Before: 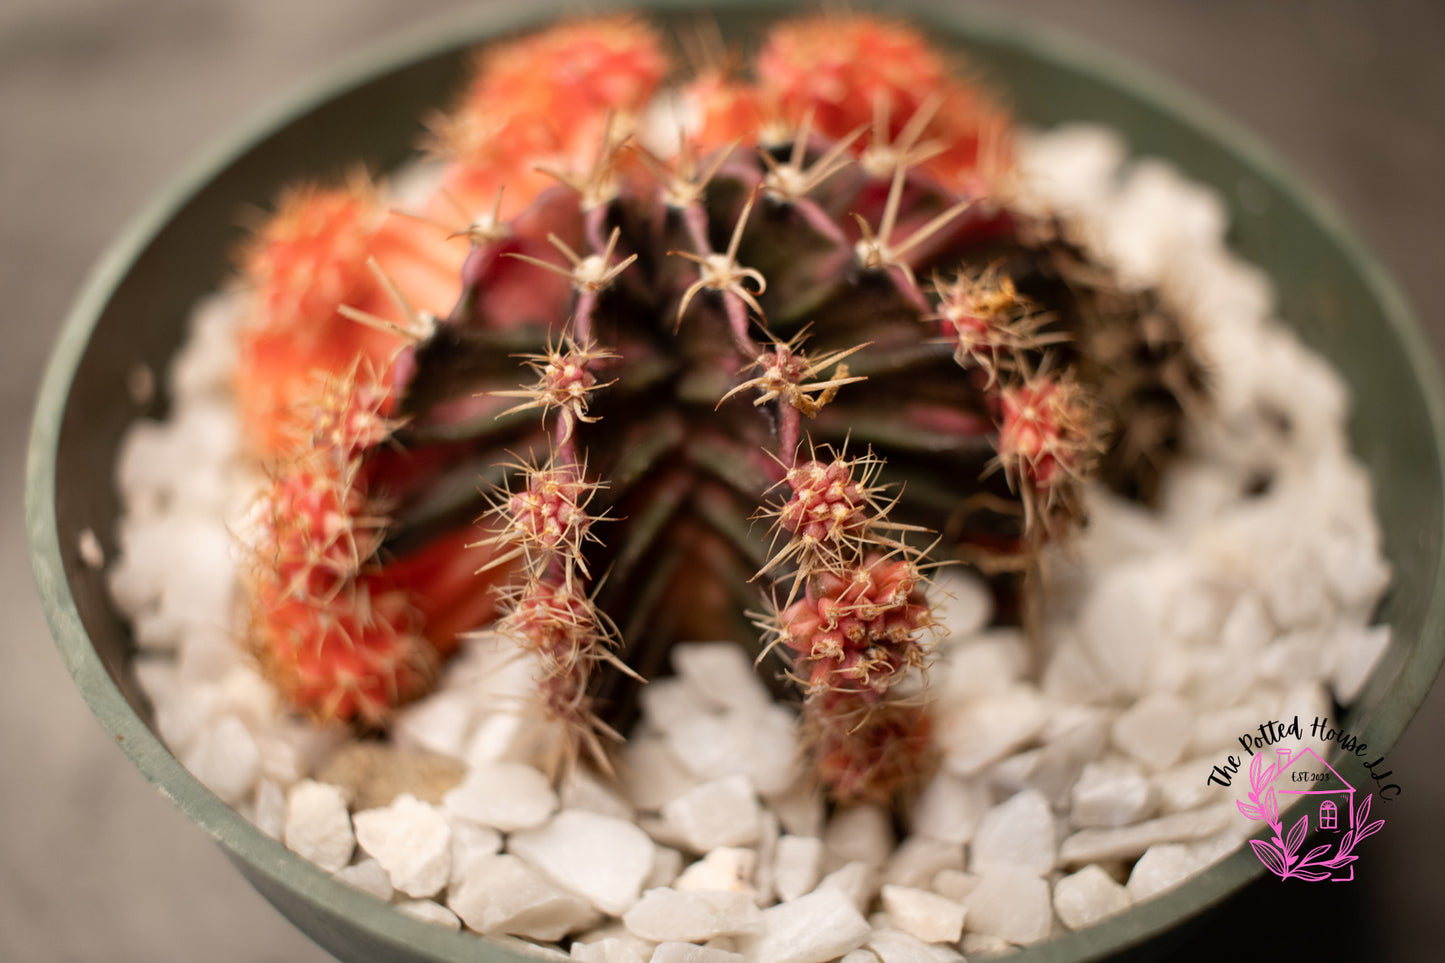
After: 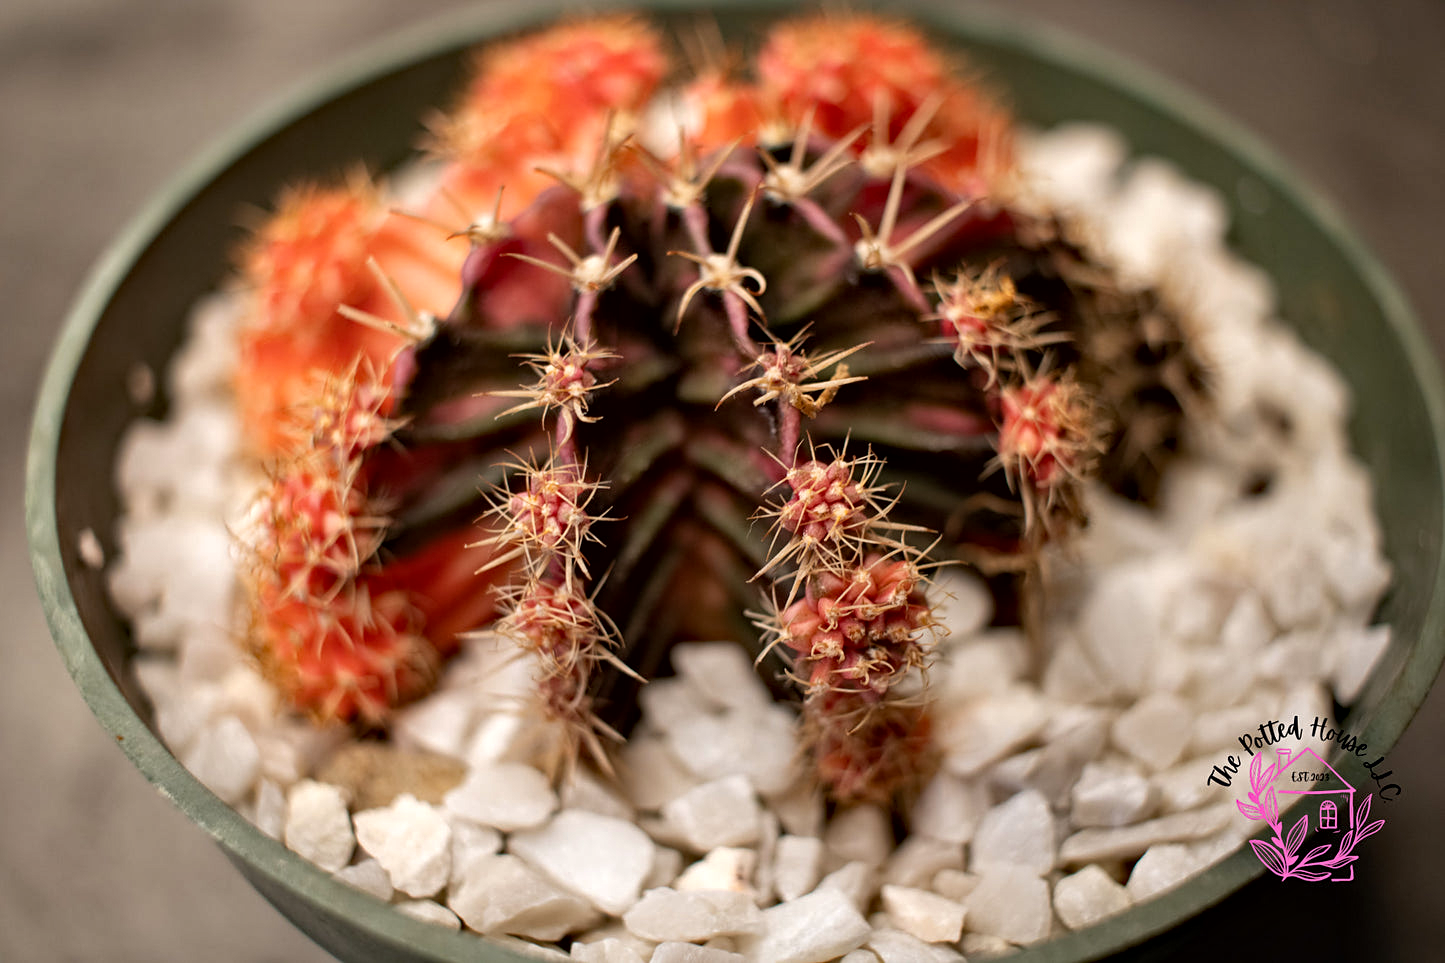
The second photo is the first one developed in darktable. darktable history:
haze removal: strength 0.29, distance 0.25, compatibility mode true, adaptive false
local contrast: mode bilateral grid, contrast 30, coarseness 25, midtone range 0.2
sharpen: amount 0.2
